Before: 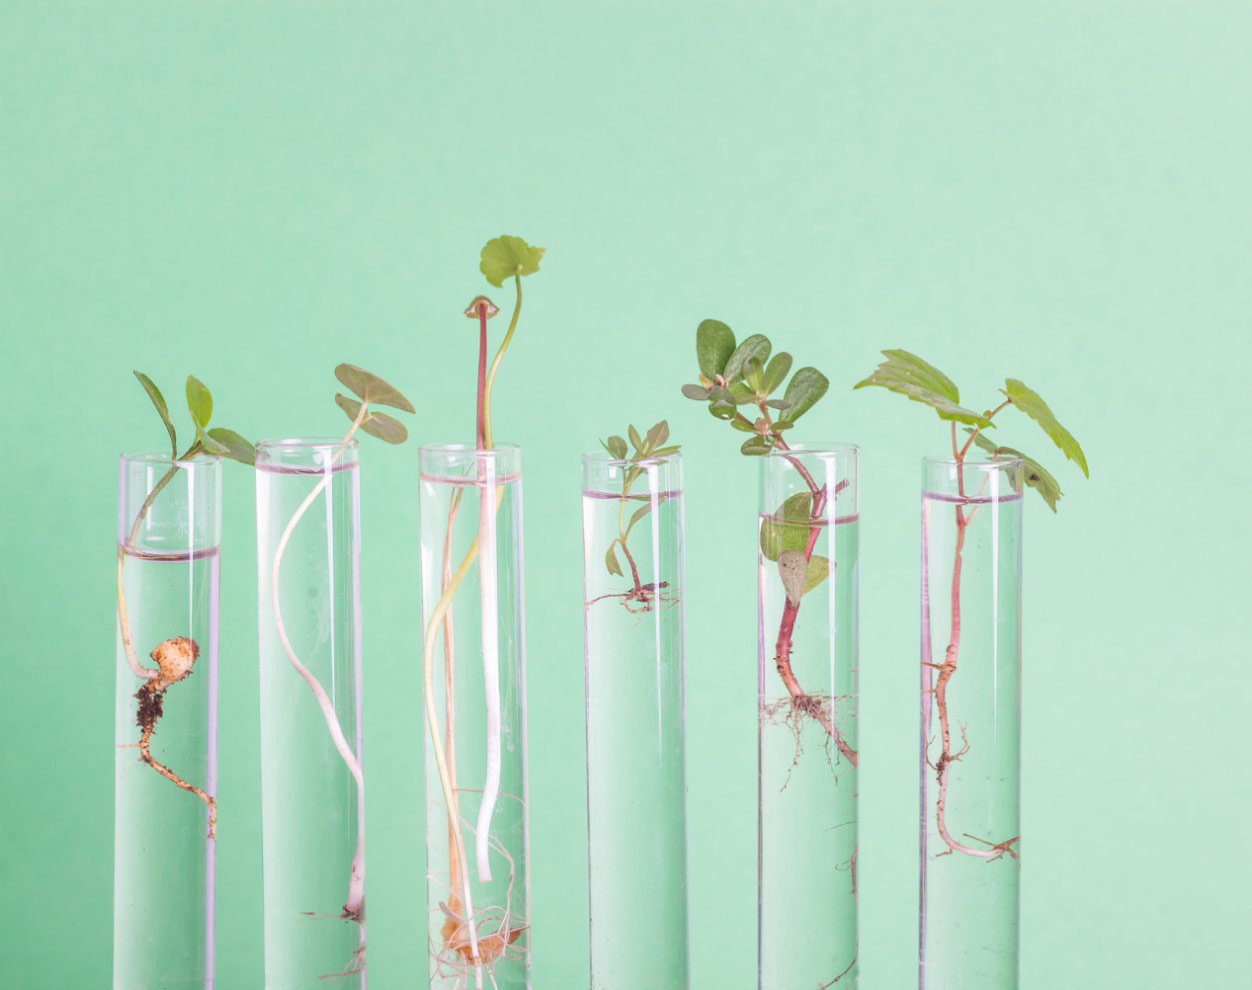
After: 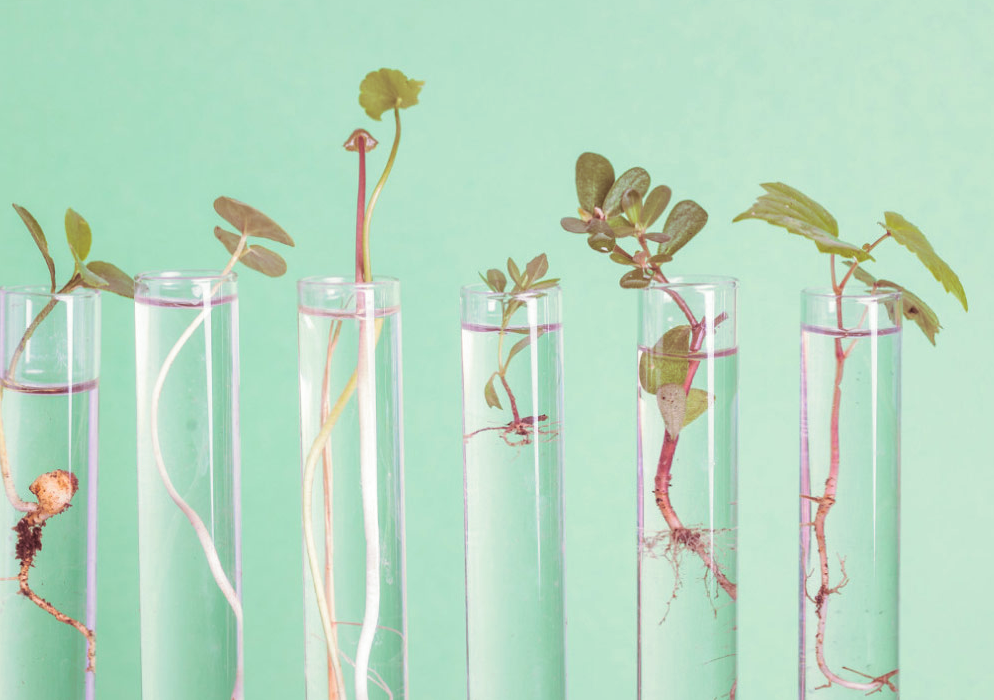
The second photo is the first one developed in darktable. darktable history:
crop: left 9.712%, top 16.928%, right 10.845%, bottom 12.332%
split-toning: on, module defaults
